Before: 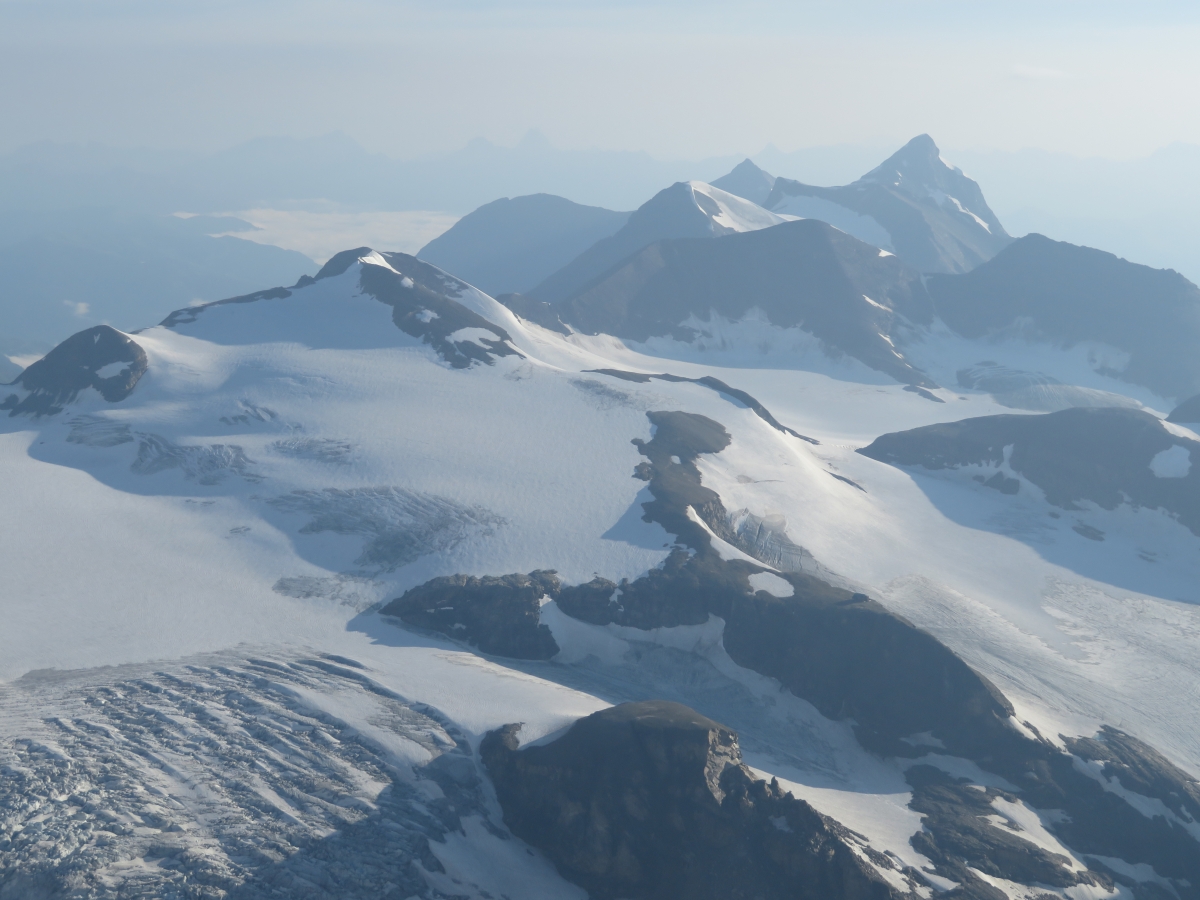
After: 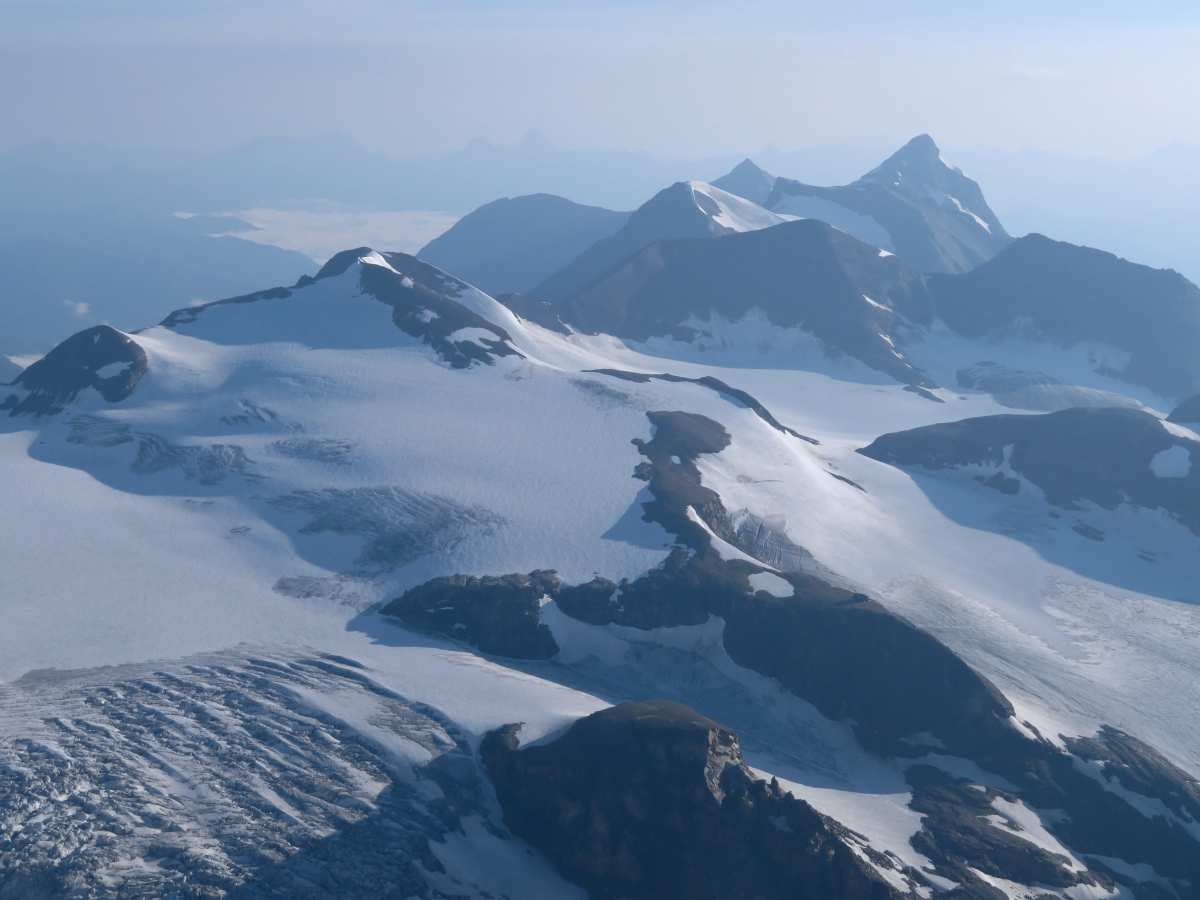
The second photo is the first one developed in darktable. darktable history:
contrast brightness saturation: contrast 0.07, brightness -0.13, saturation 0.06
color calibration: illuminant as shot in camera, x 0.358, y 0.373, temperature 4628.91 K
